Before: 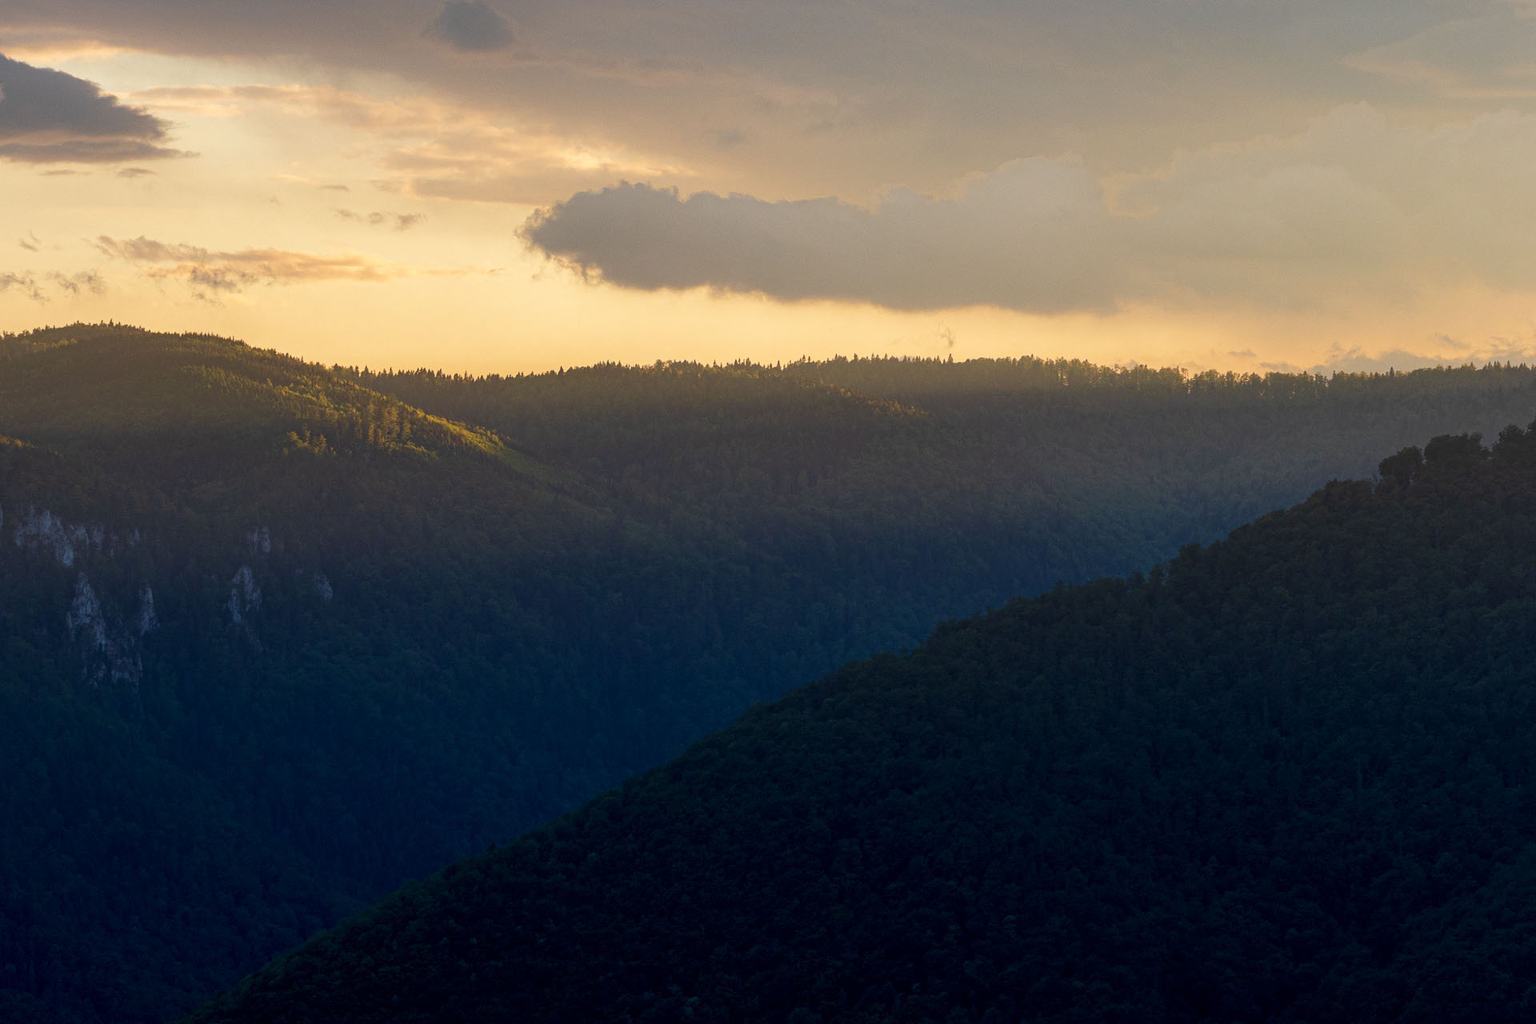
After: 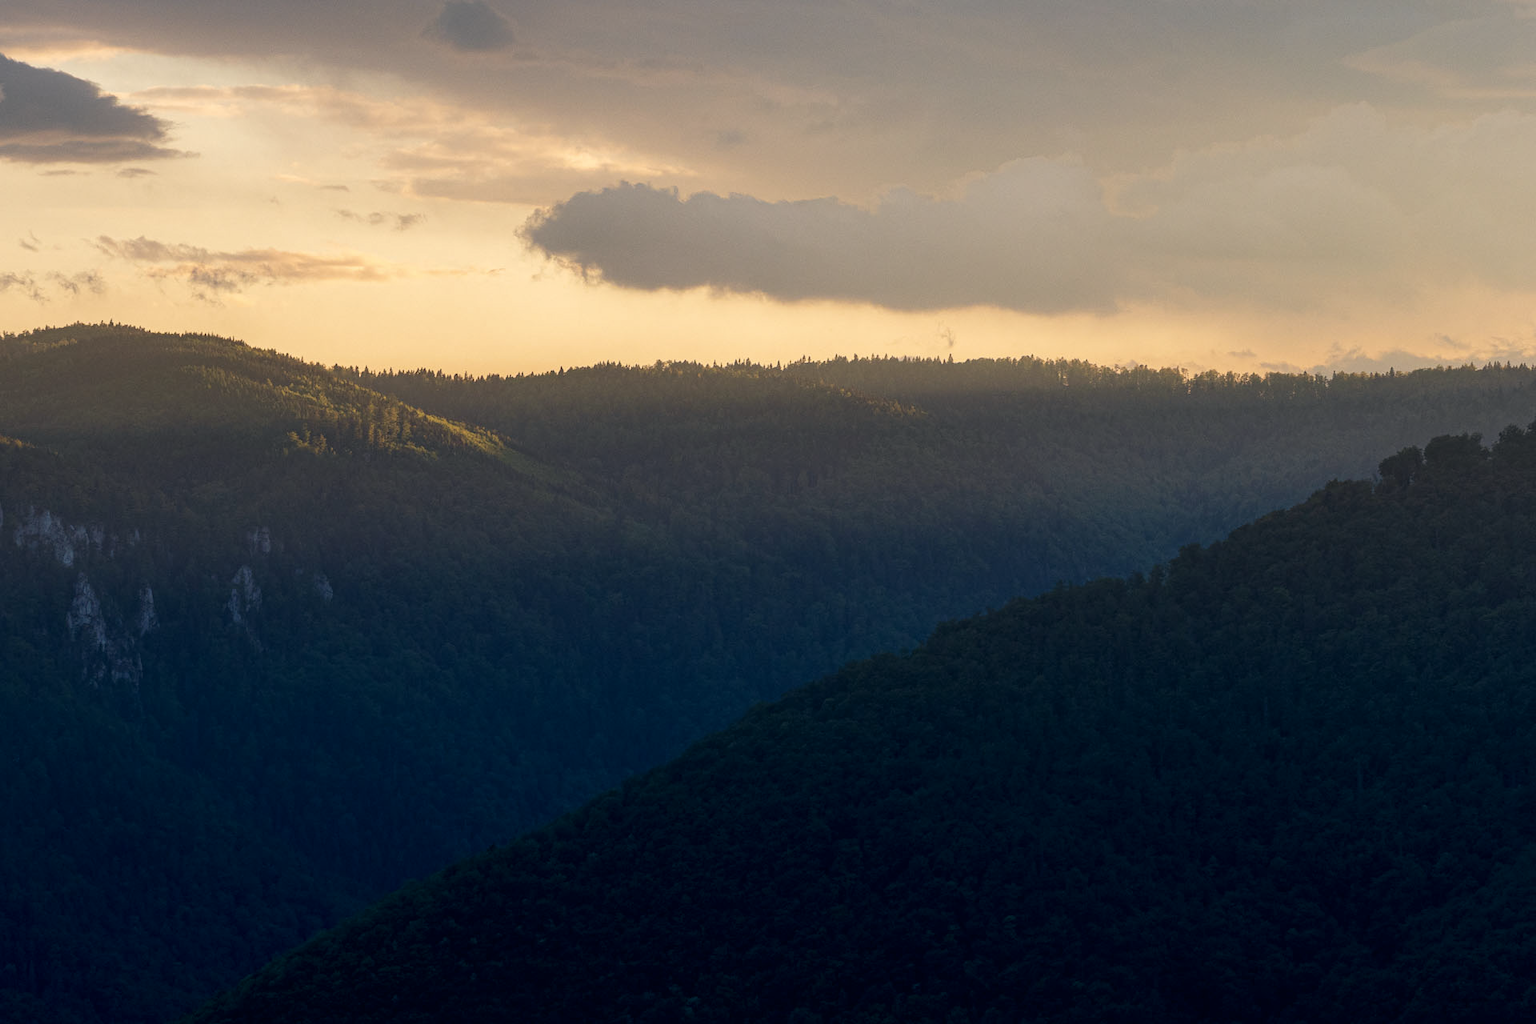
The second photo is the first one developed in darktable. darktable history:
color correction: highlights a* 2.85, highlights b* 5.01, shadows a* -2.64, shadows b* -4.83, saturation 0.789
